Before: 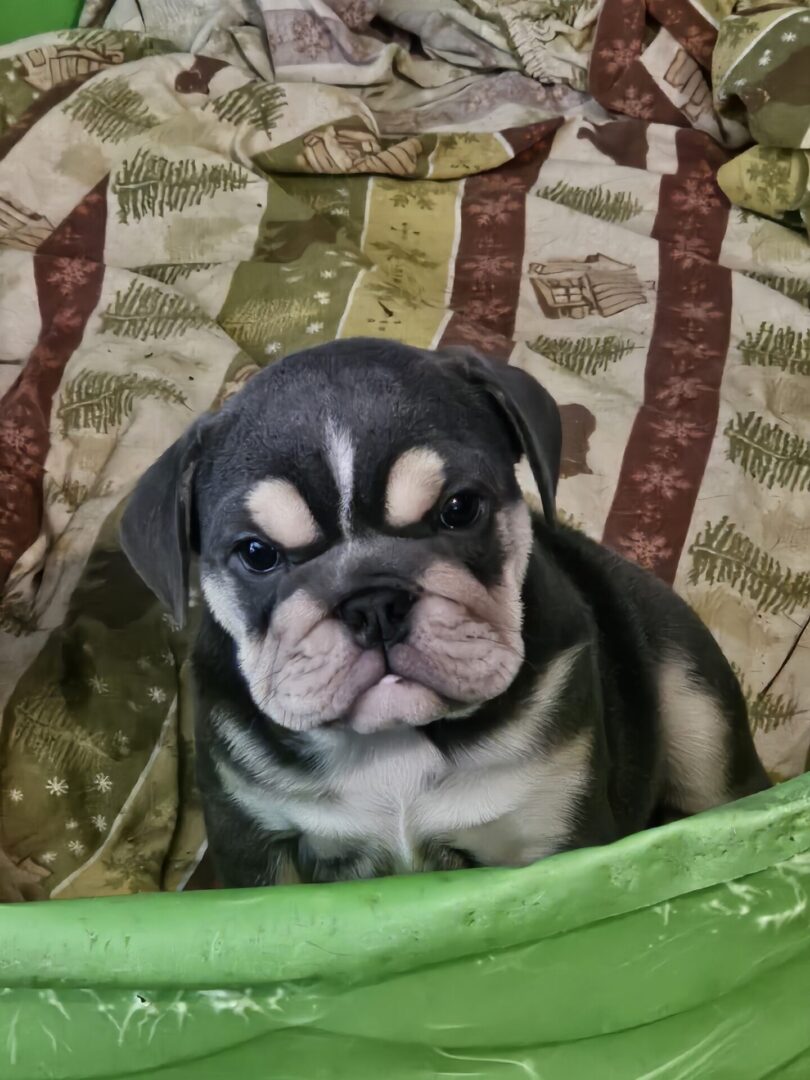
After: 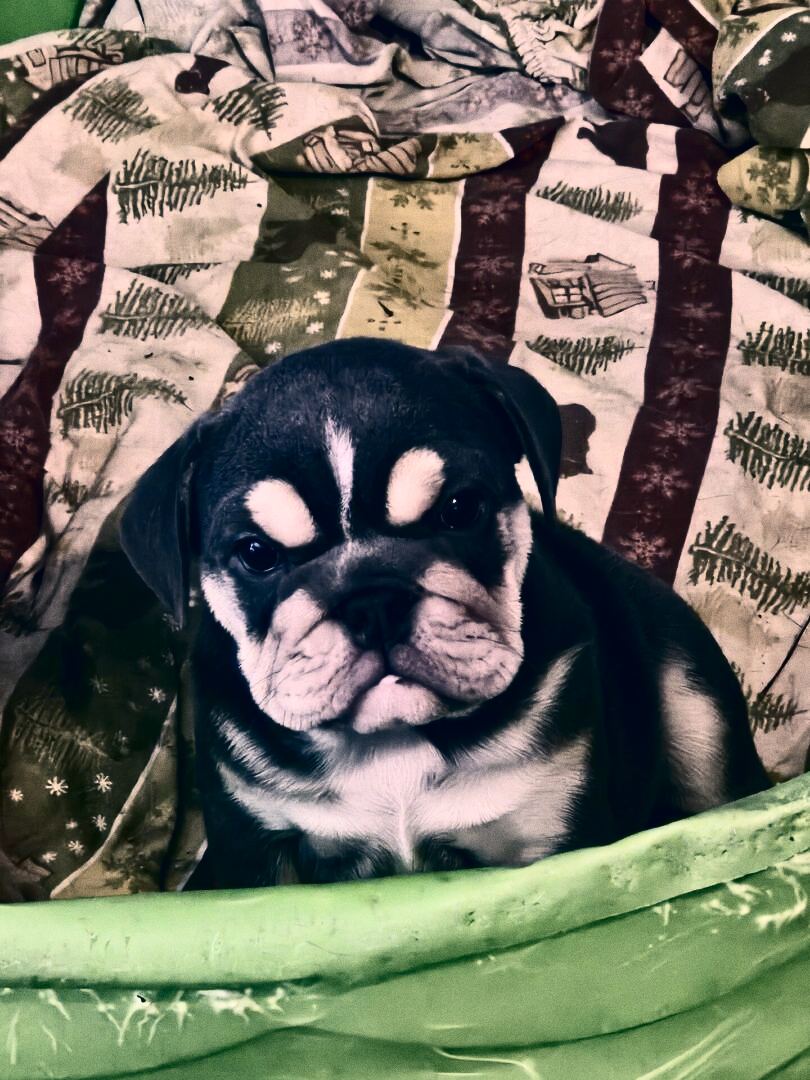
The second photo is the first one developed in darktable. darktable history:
color correction: highlights a* 14.46, highlights b* 5.85, shadows a* -5.53, shadows b* -15.24, saturation 0.85
grain: on, module defaults
contrast brightness saturation: contrast 0.5, saturation -0.1
